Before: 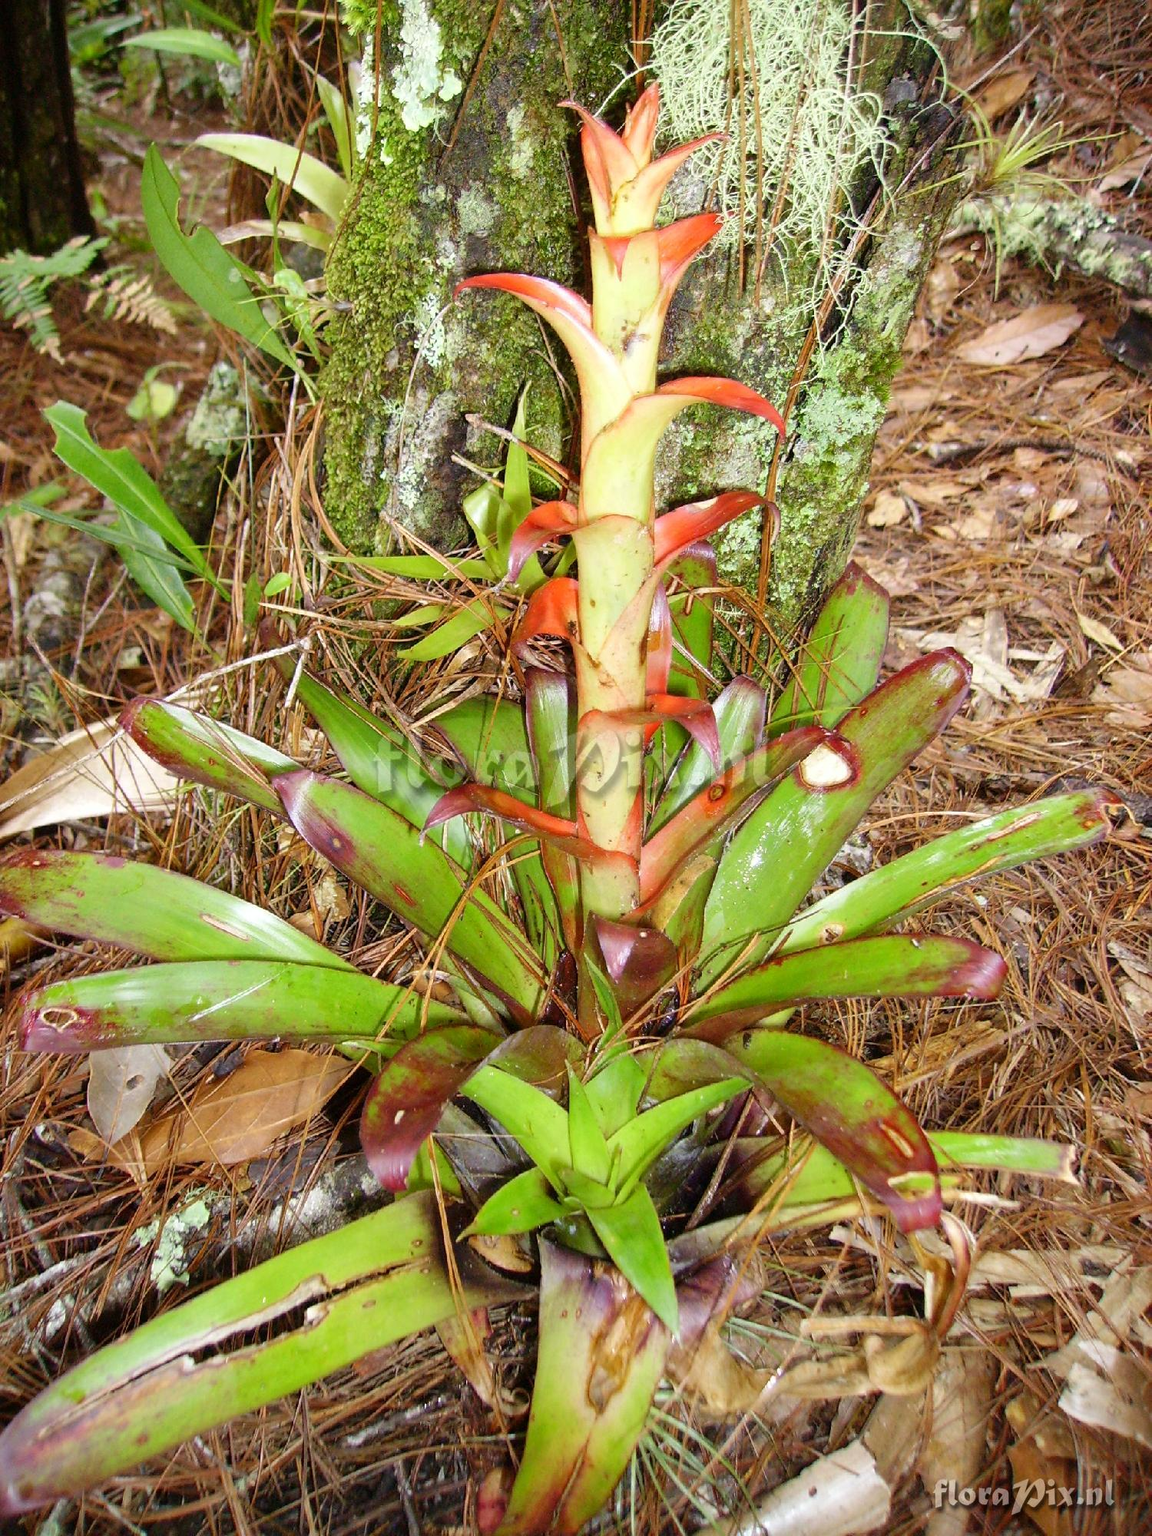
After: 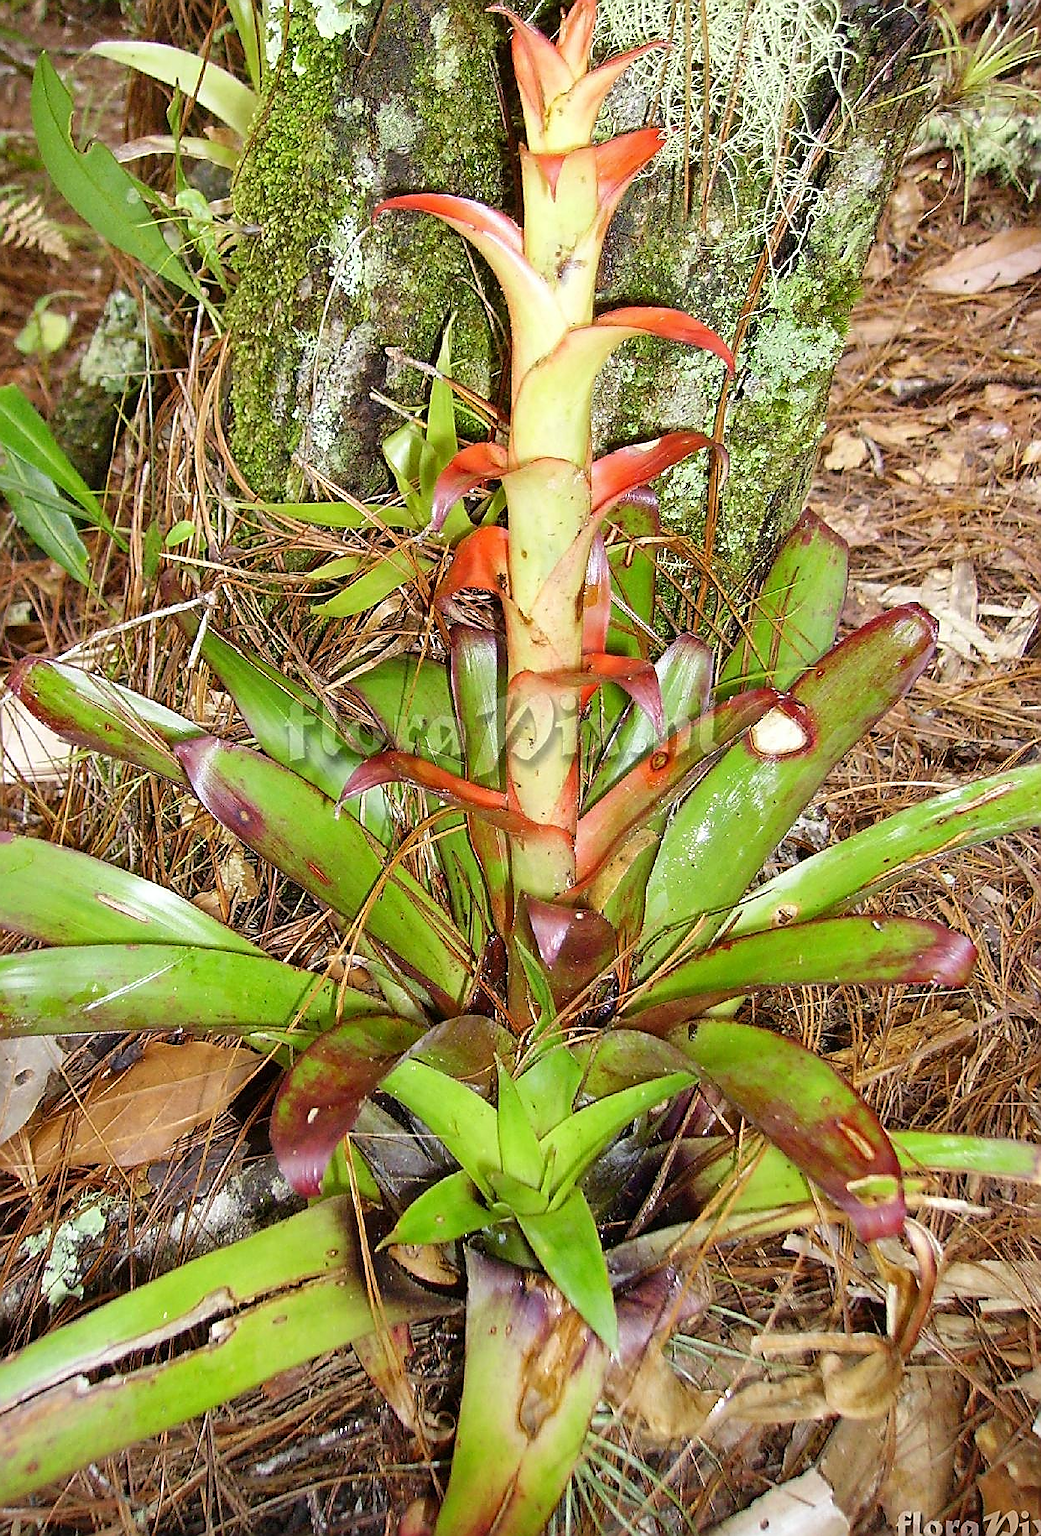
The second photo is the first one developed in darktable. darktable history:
crop: left 9.807%, top 6.259%, right 7.334%, bottom 2.177%
sharpen: radius 1.4, amount 1.25, threshold 0.7
shadows and highlights: shadows 37.27, highlights -28.18, soften with gaussian
